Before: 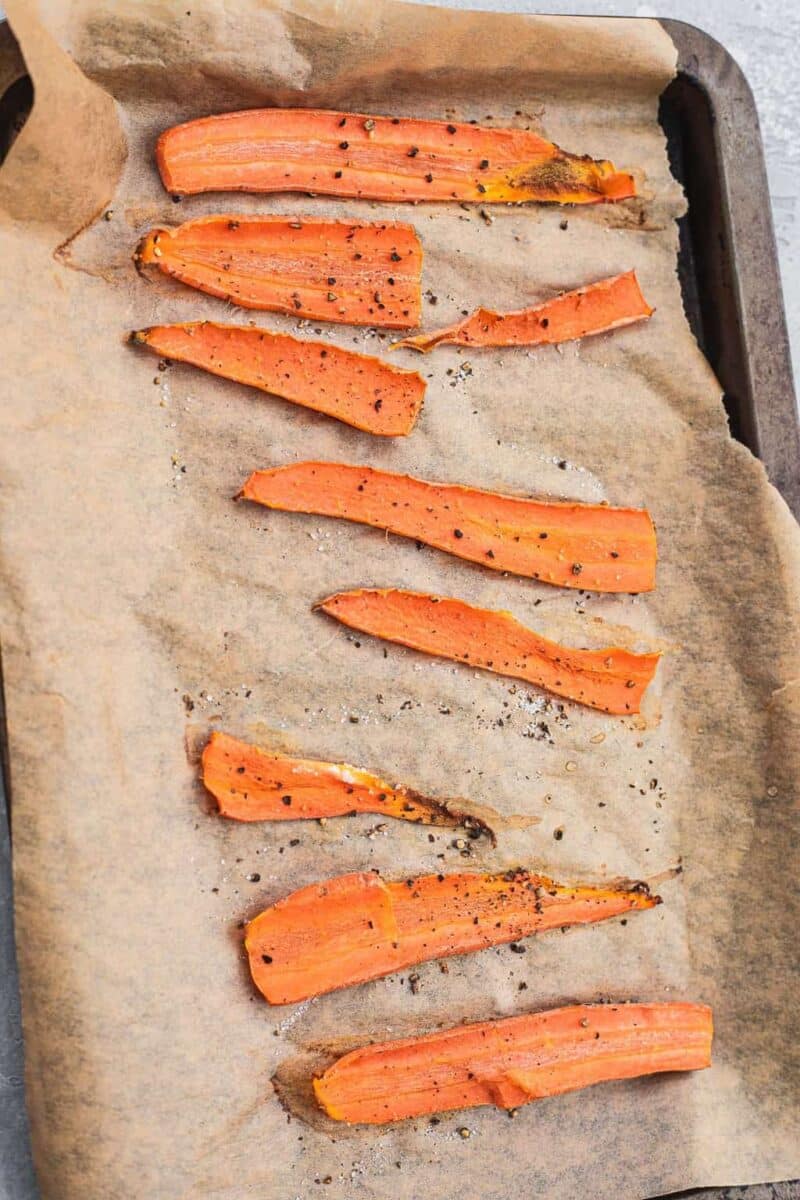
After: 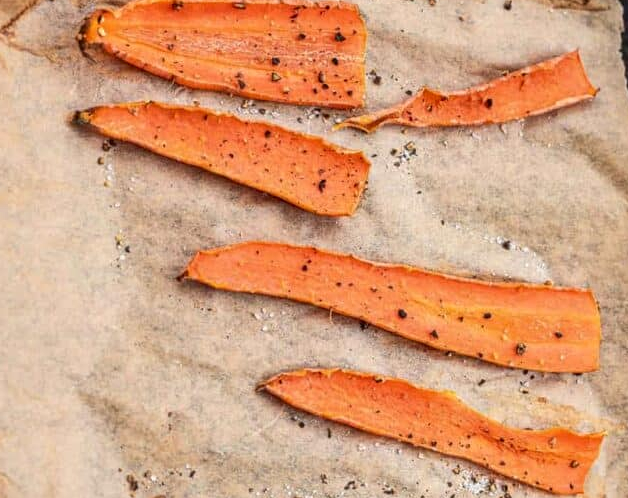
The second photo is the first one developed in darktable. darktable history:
exposure: compensate highlight preservation false
local contrast: on, module defaults
crop: left 7.036%, top 18.398%, right 14.379%, bottom 40.043%
